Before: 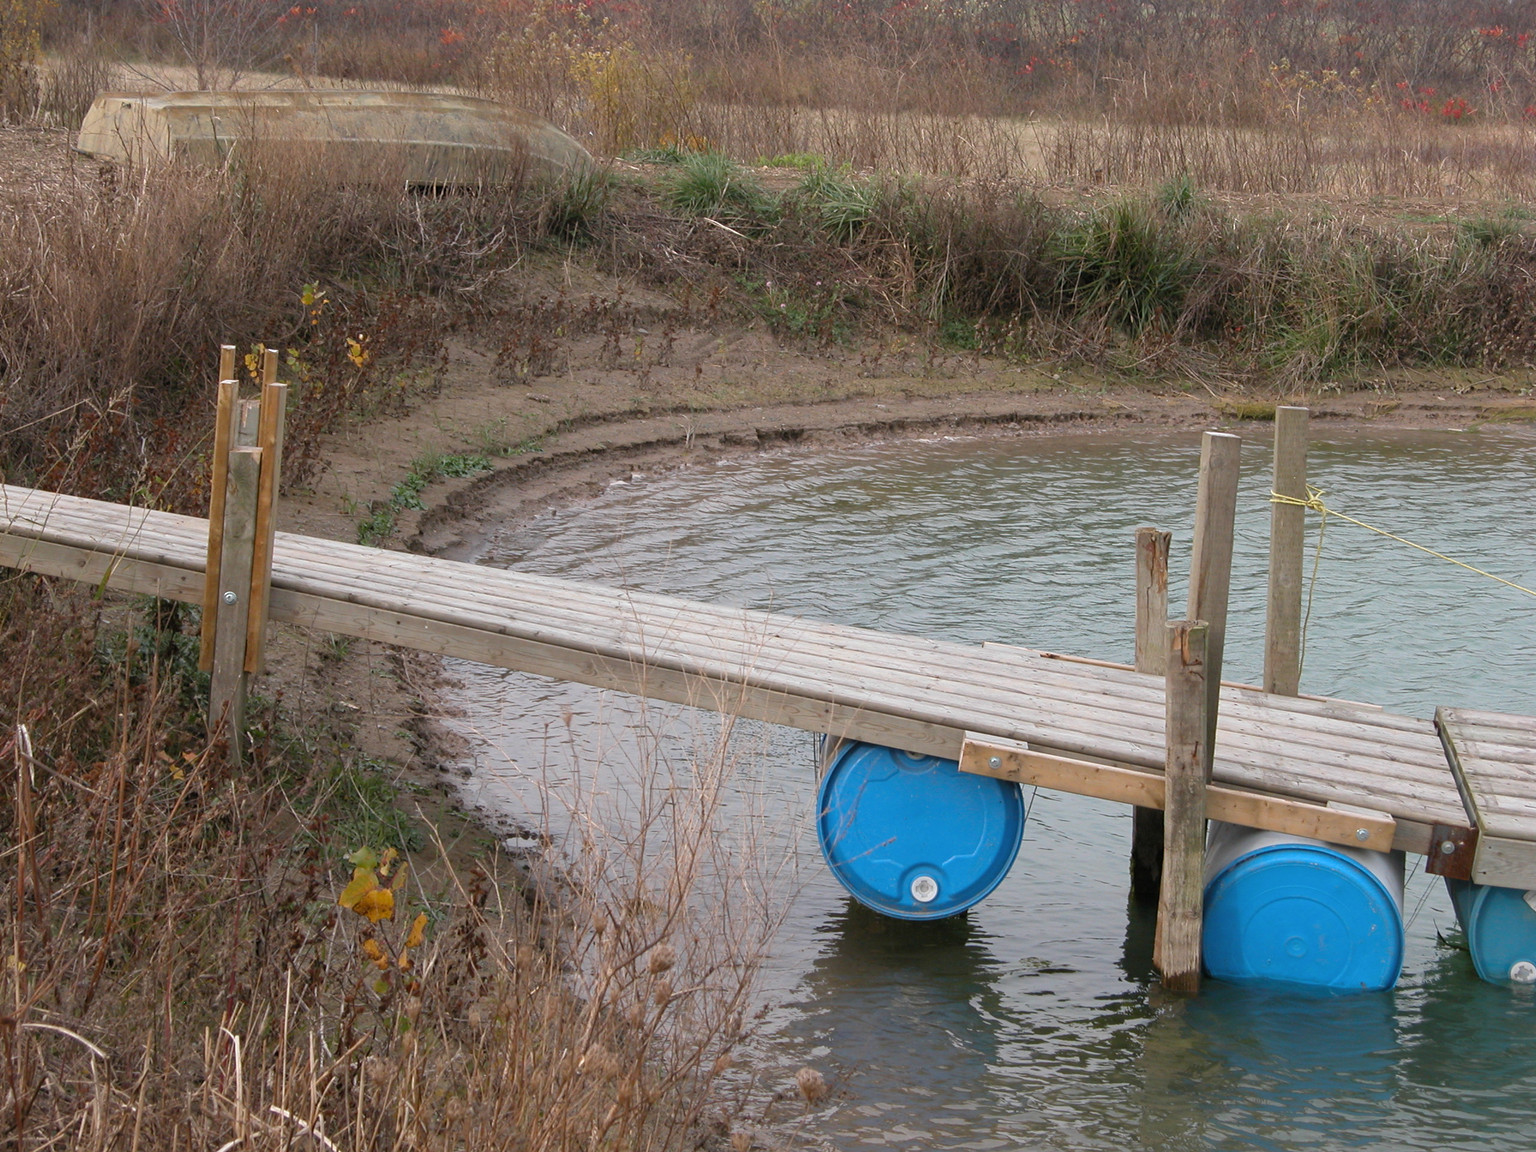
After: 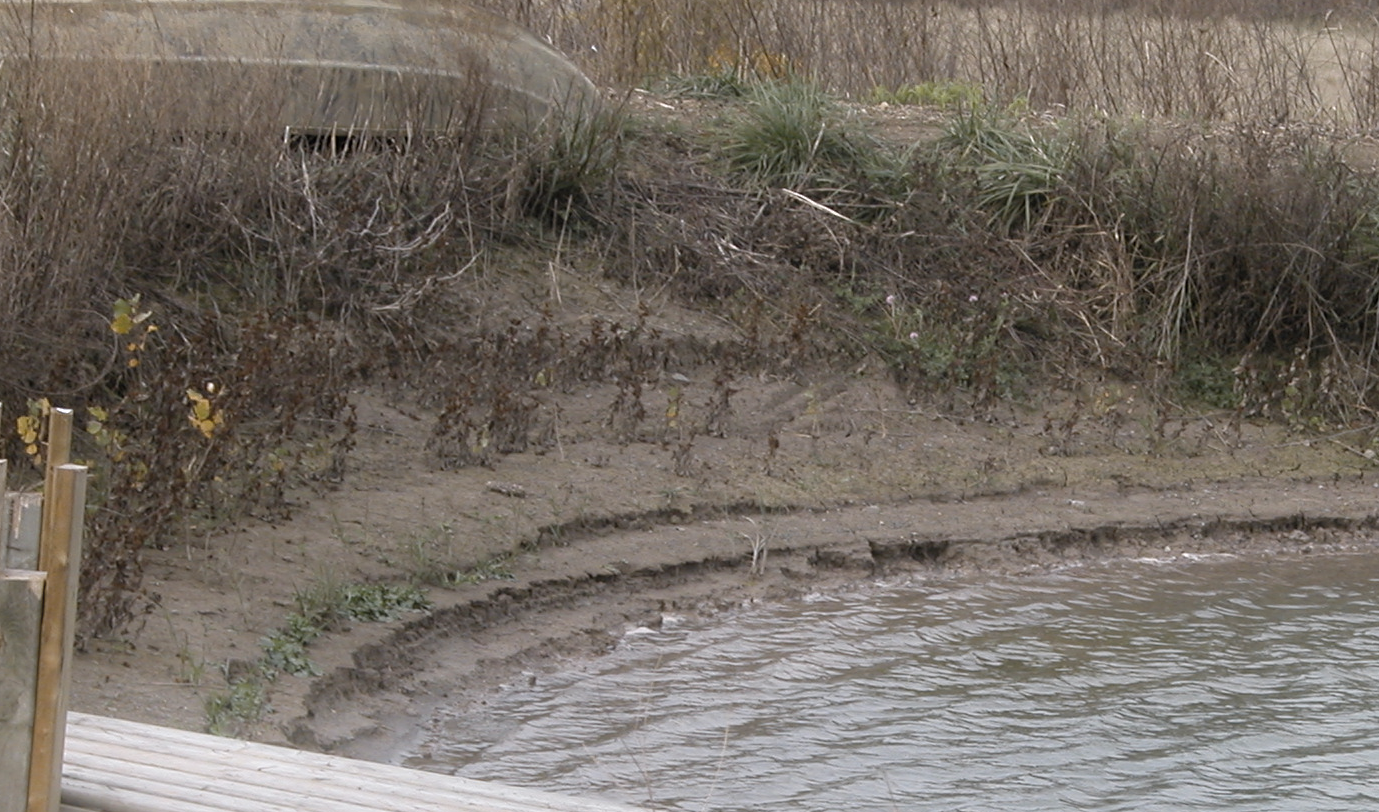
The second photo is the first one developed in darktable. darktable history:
color zones: curves: ch1 [(0, 0.292) (0.001, 0.292) (0.2, 0.264) (0.4, 0.248) (0.6, 0.248) (0.8, 0.264) (0.999, 0.292) (1, 0.292)]
color balance: output saturation 110%
white balance: red 1.004, blue 1.024
contrast brightness saturation: saturation -0.04
bloom: on, module defaults
crop: left 15.306%, top 9.065%, right 30.789%, bottom 48.638%
color contrast: green-magenta contrast 0.85, blue-yellow contrast 1.25, unbound 0
